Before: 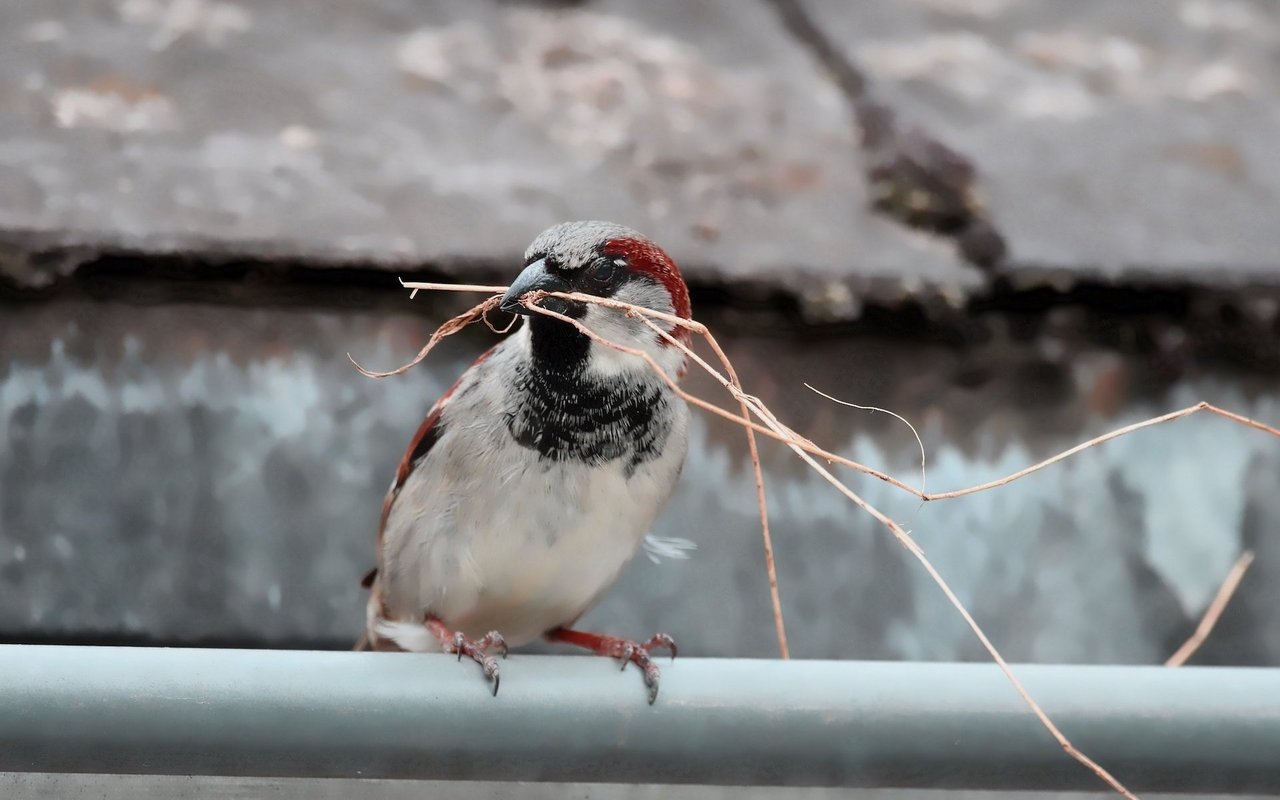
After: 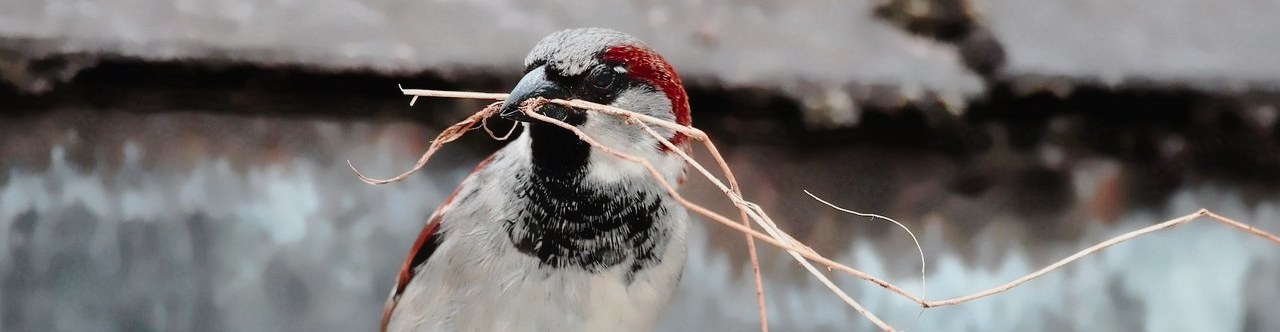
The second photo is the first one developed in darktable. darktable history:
tone curve: curves: ch0 [(0.003, 0.015) (0.104, 0.07) (0.236, 0.218) (0.401, 0.443) (0.495, 0.55) (0.65, 0.68) (0.832, 0.858) (1, 0.977)]; ch1 [(0, 0) (0.161, 0.092) (0.35, 0.33) (0.379, 0.401) (0.45, 0.466) (0.489, 0.499) (0.55, 0.56) (0.621, 0.615) (0.718, 0.734) (1, 1)]; ch2 [(0, 0) (0.369, 0.427) (0.44, 0.434) (0.502, 0.501) (0.557, 0.55) (0.586, 0.59) (1, 1)], preserve colors none
crop and rotate: top 24.153%, bottom 34.303%
